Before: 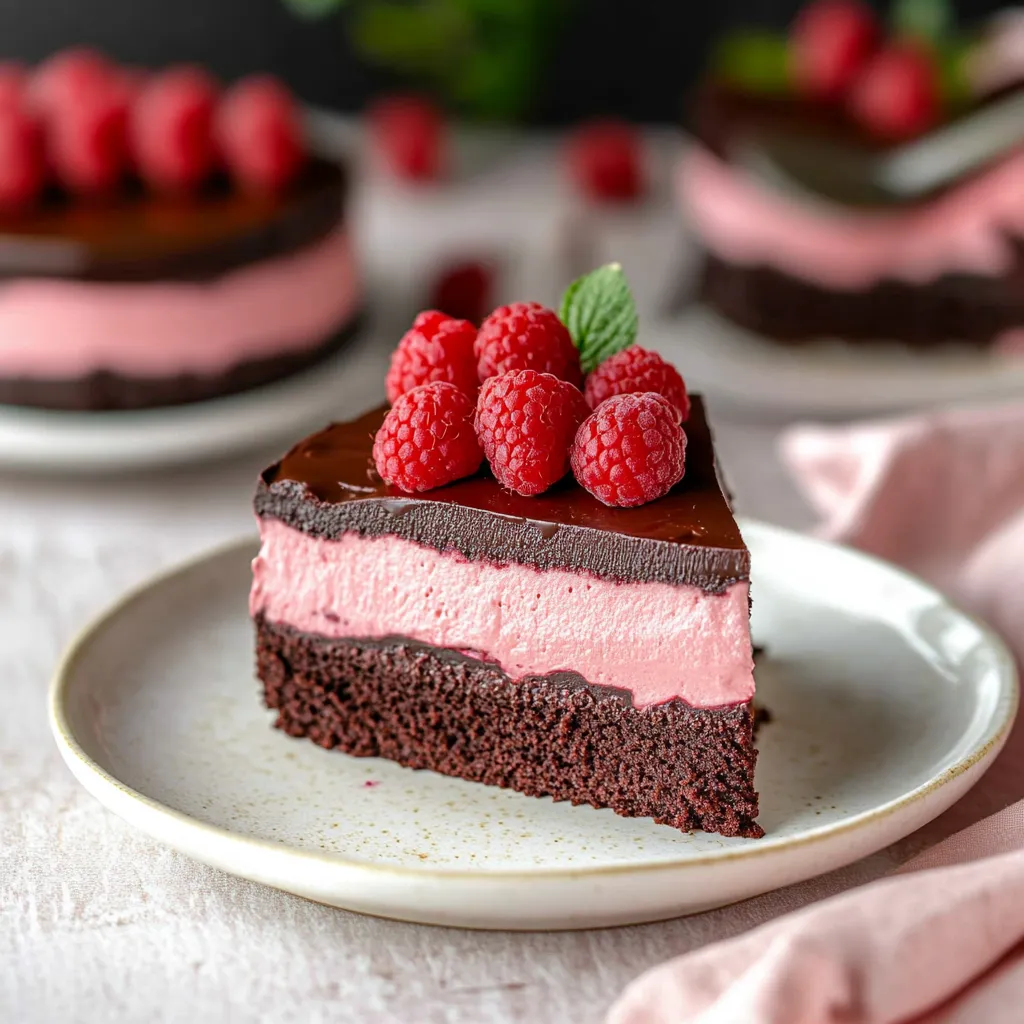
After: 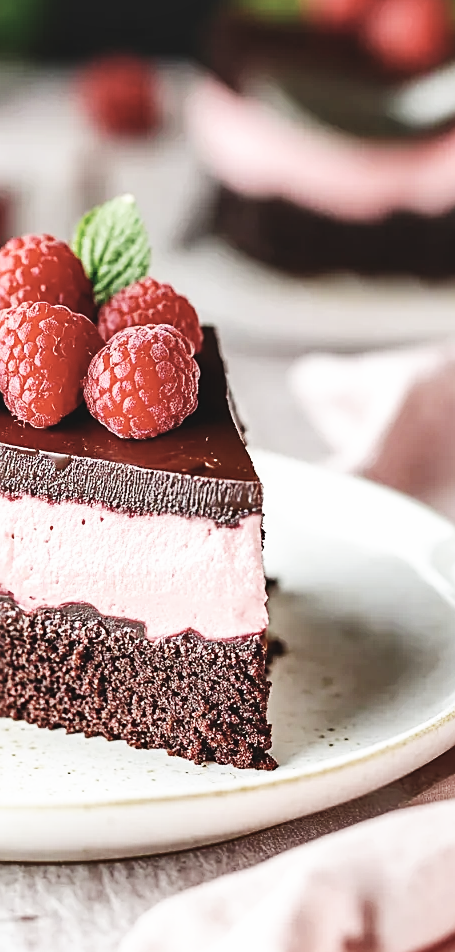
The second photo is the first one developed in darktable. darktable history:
shadows and highlights: shadows 52.42, soften with gaussian
sharpen: on, module defaults
crop: left 47.628%, top 6.643%, right 7.874%
exposure: black level correction -0.014, exposure -0.193 EV, compensate highlight preservation false
contrast brightness saturation: contrast 0.1, saturation -0.36
base curve: curves: ch0 [(0, 0) (0.007, 0.004) (0.027, 0.03) (0.046, 0.07) (0.207, 0.54) (0.442, 0.872) (0.673, 0.972) (1, 1)], preserve colors none
